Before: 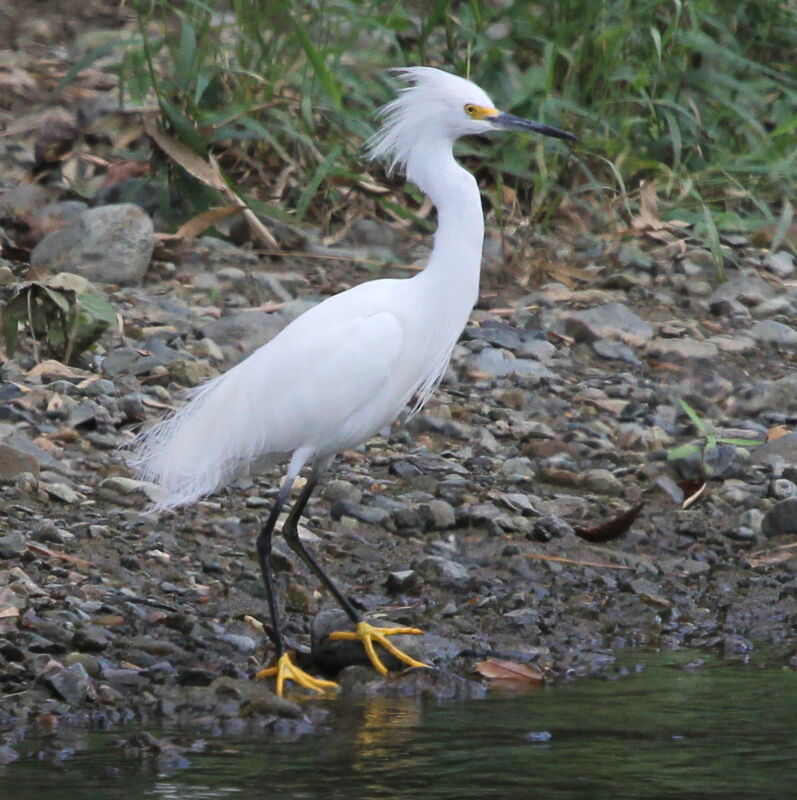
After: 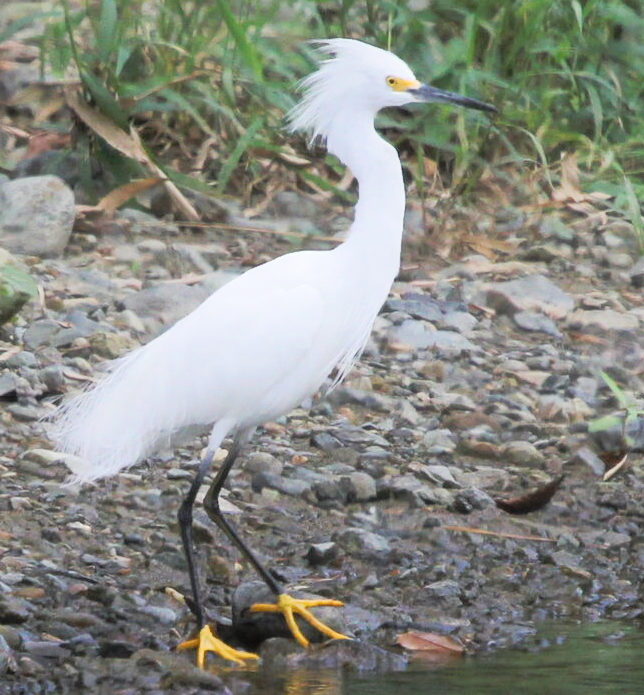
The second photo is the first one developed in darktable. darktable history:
crop: left 9.93%, top 3.558%, right 9.183%, bottom 9.526%
filmic rgb: black relative exposure -7.74 EV, white relative exposure 4.35 EV, hardness 3.75, latitude 37.76%, contrast 0.97, highlights saturation mix 9.95%, shadows ↔ highlights balance 3.8%
local contrast: on, module defaults
contrast equalizer: octaves 7, y [[0.6 ×6], [0.55 ×6], [0 ×6], [0 ×6], [0 ×6]], mix -0.984
exposure: exposure 0.789 EV, compensate highlight preservation false
tone curve: curves: ch0 [(0, 0) (0.003, 0.009) (0.011, 0.019) (0.025, 0.034) (0.044, 0.057) (0.069, 0.082) (0.1, 0.104) (0.136, 0.131) (0.177, 0.165) (0.224, 0.212) (0.277, 0.279) (0.335, 0.342) (0.399, 0.401) (0.468, 0.477) (0.543, 0.572) (0.623, 0.675) (0.709, 0.772) (0.801, 0.85) (0.898, 0.942) (1, 1)], preserve colors none
